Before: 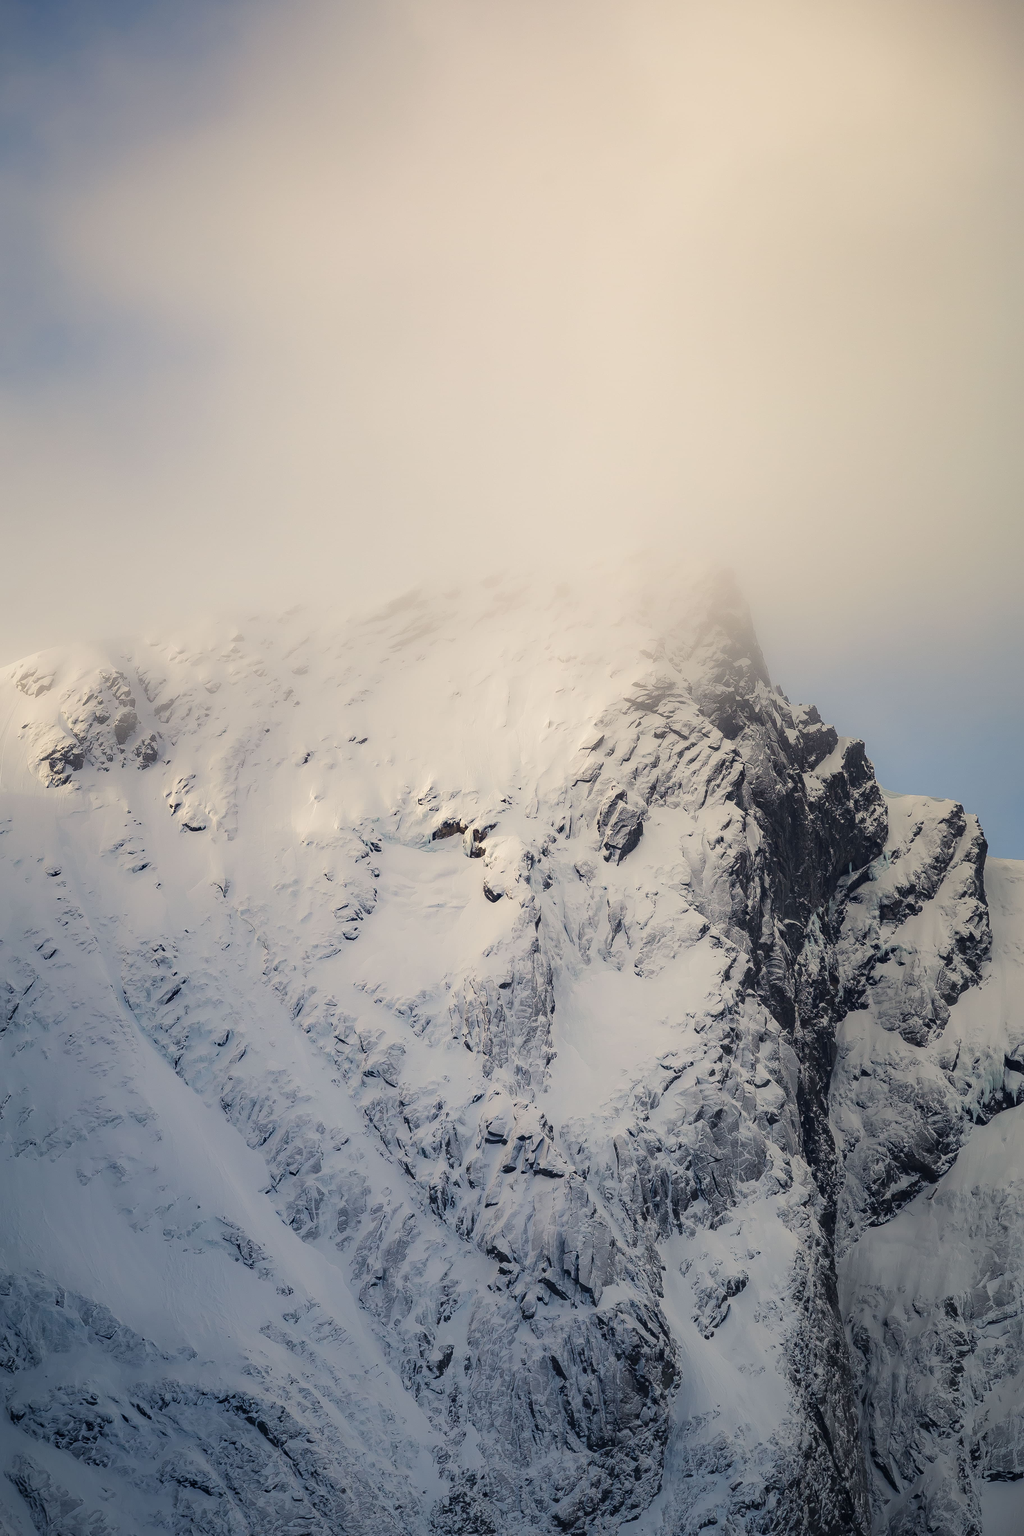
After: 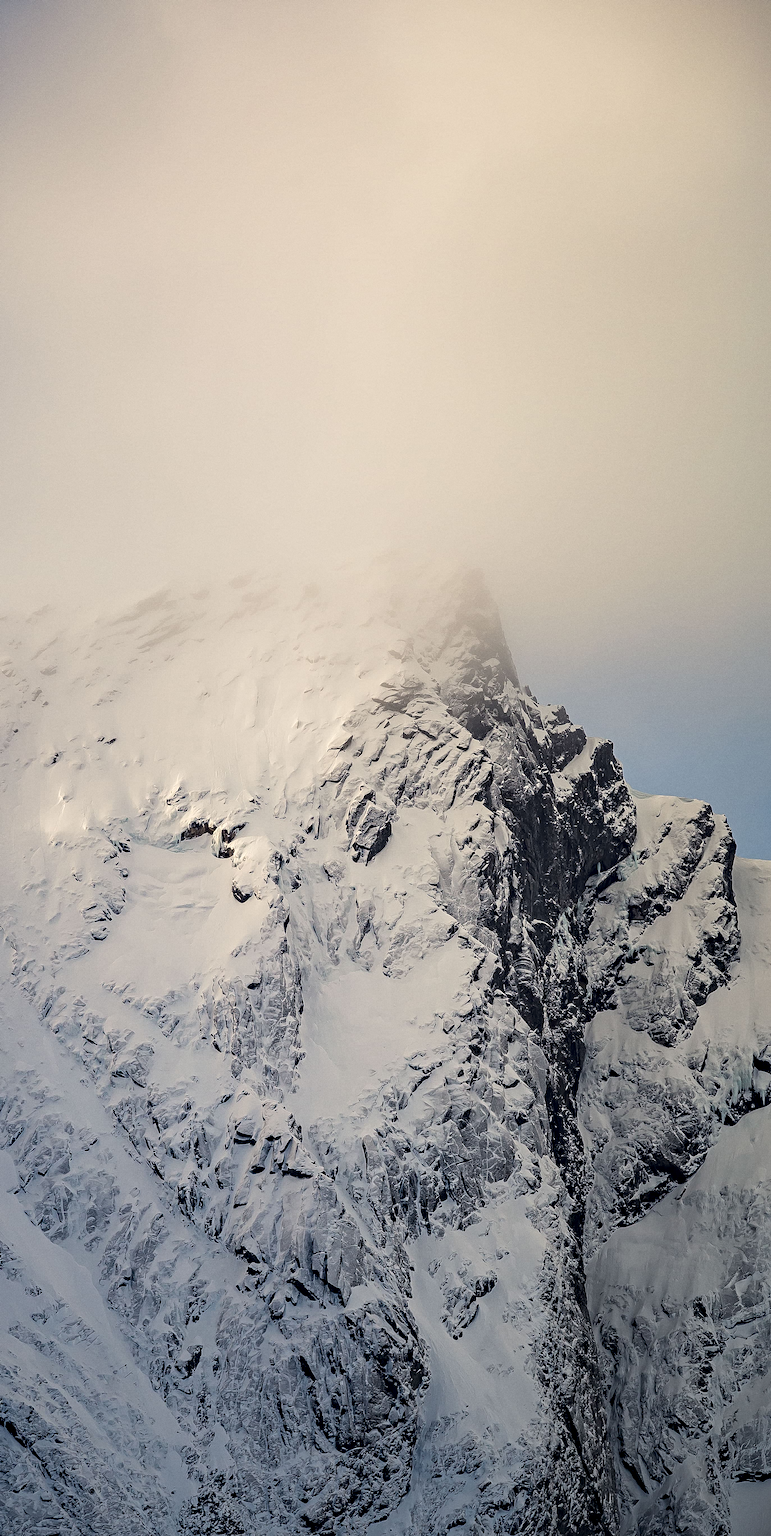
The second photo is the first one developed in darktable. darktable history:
crop and rotate: left 24.6%
contrast equalizer: octaves 7, y [[0.5, 0.542, 0.583, 0.625, 0.667, 0.708], [0.5 ×6], [0.5 ×6], [0 ×6], [0 ×6]]
grain: coarseness 0.47 ISO
